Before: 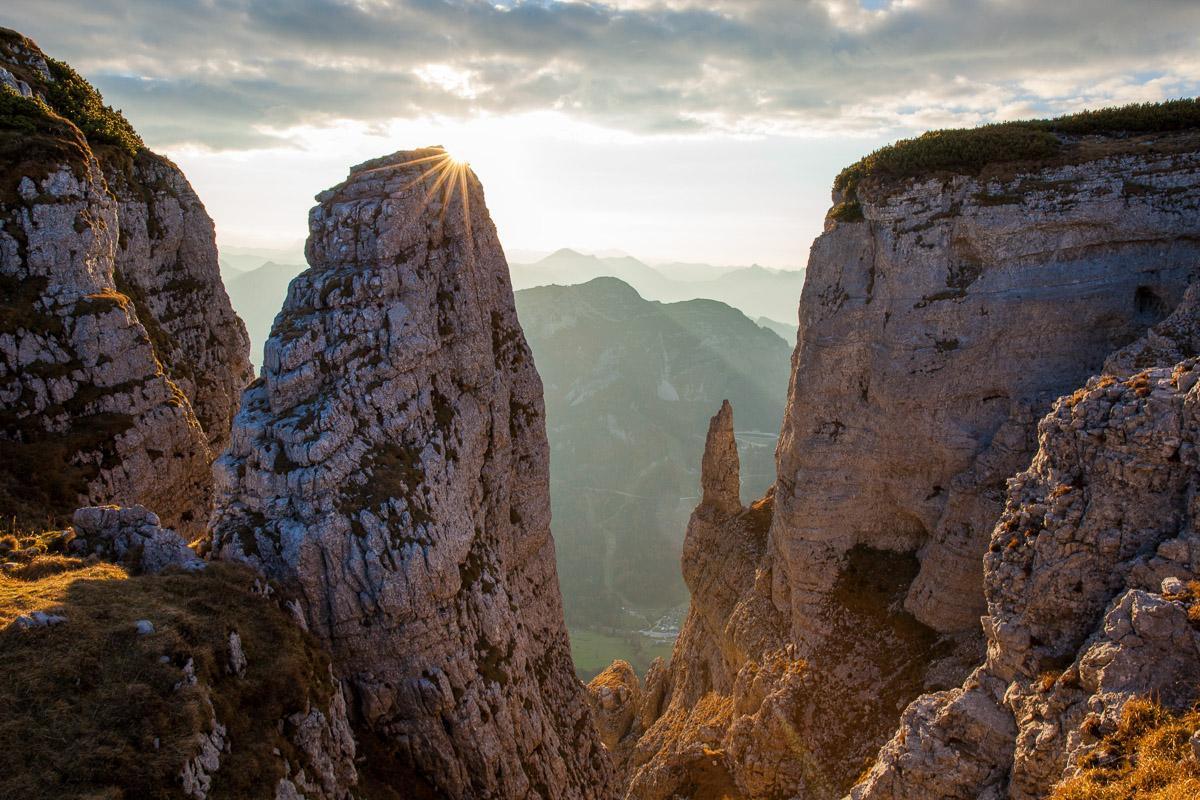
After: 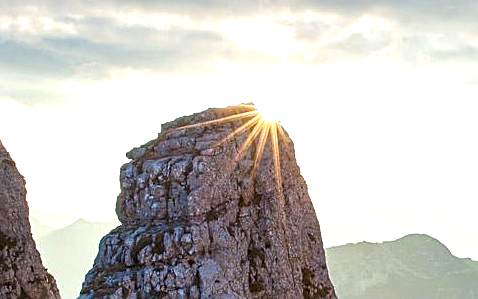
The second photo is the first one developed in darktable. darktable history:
exposure: black level correction 0, exposure 0.7 EV, compensate exposure bias true, compensate highlight preservation false
crop: left 15.777%, top 5.433%, right 44.381%, bottom 57.133%
sharpen: on, module defaults
